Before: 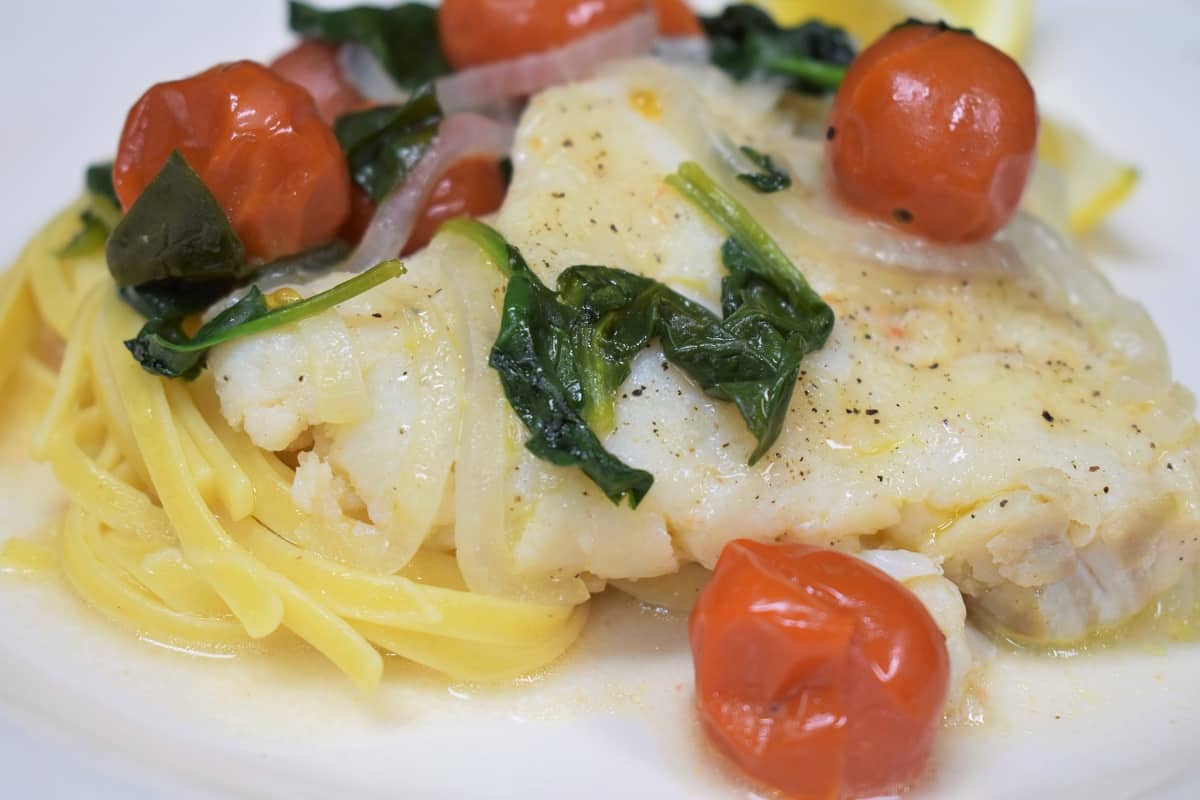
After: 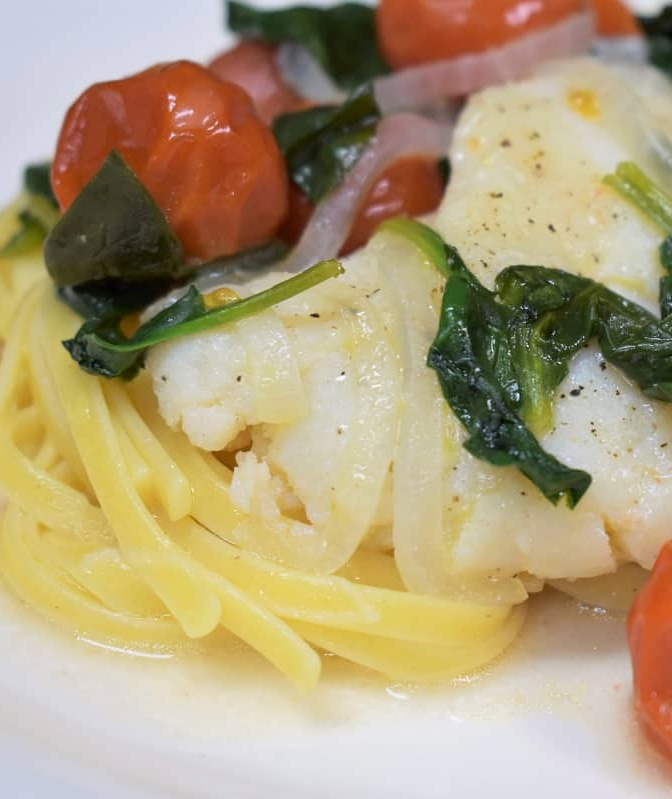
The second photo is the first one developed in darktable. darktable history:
crop: left 5.192%, right 38.764%
exposure: black level correction 0.001, compensate highlight preservation false
base curve: curves: ch0 [(0, 0) (0.283, 0.295) (1, 1)], preserve colors none
